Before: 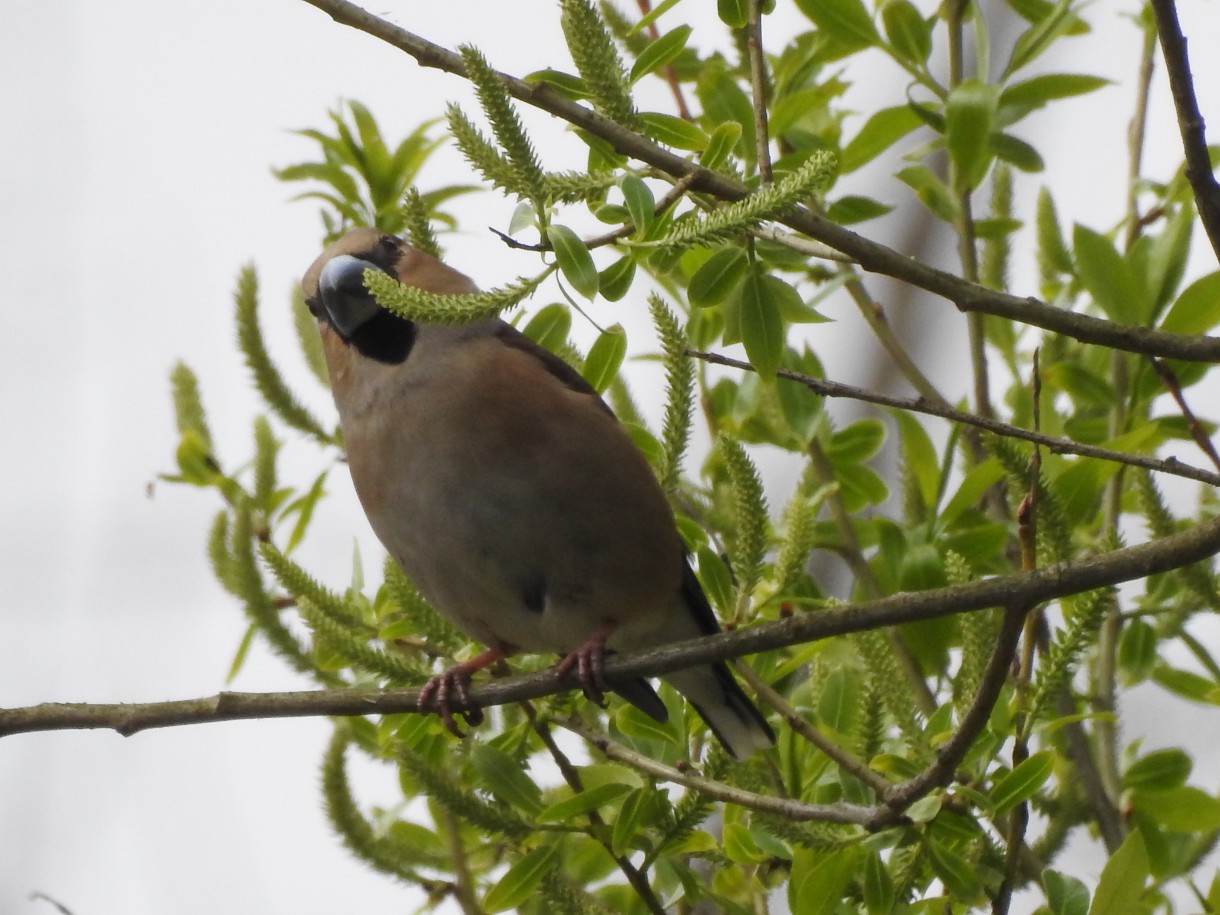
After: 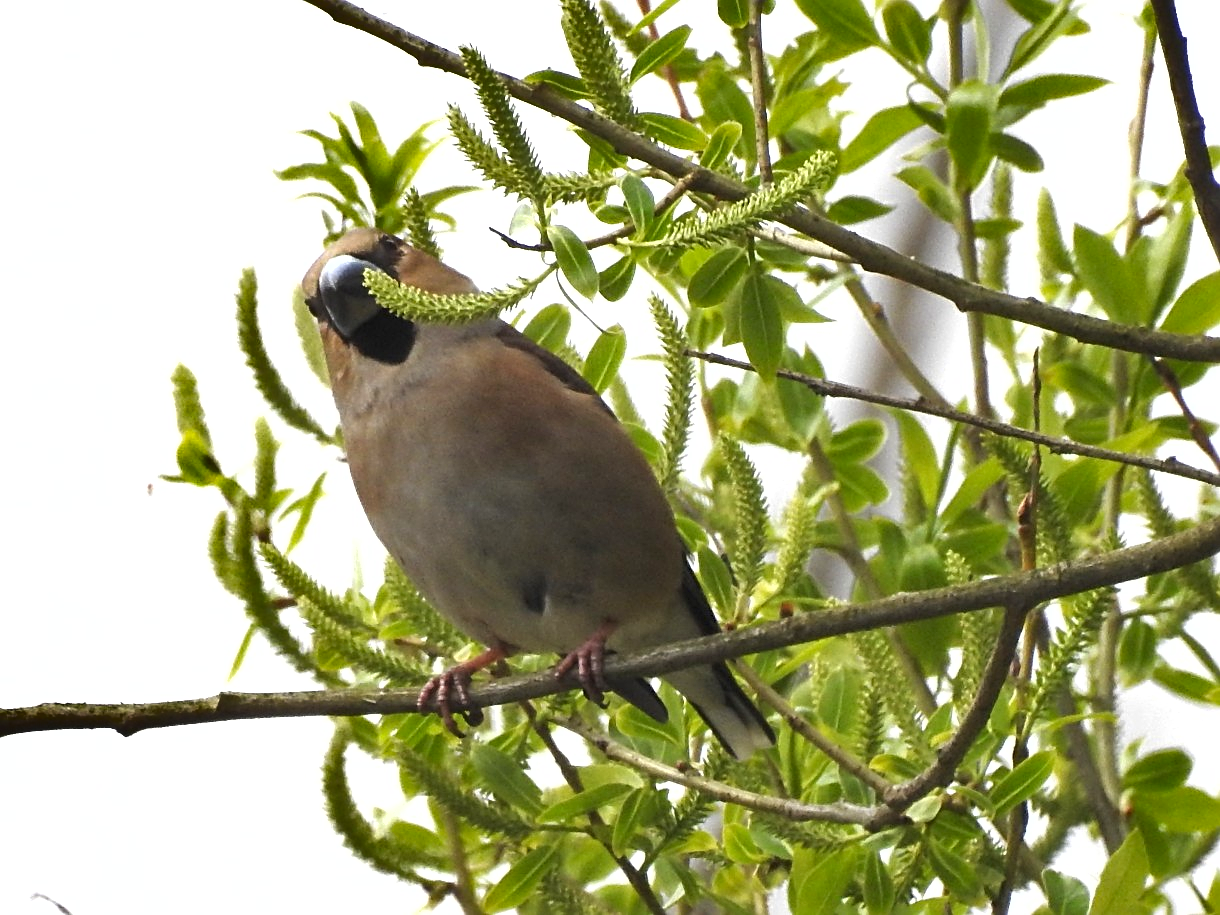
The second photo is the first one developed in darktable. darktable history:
shadows and highlights: low approximation 0.01, soften with gaussian
sharpen: radius 2.533, amount 0.625
exposure: black level correction 0, exposure 0.952 EV, compensate exposure bias true, compensate highlight preservation false
